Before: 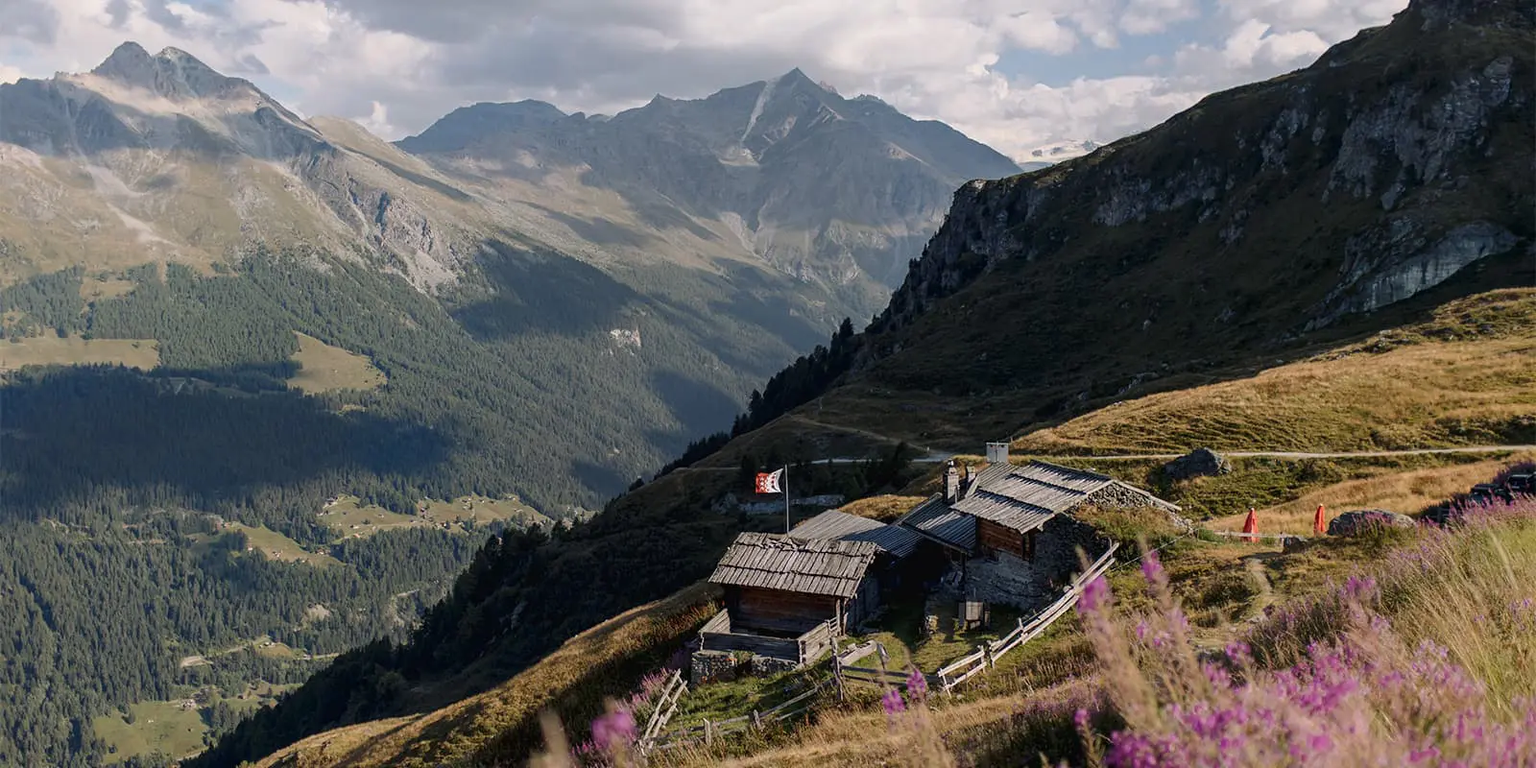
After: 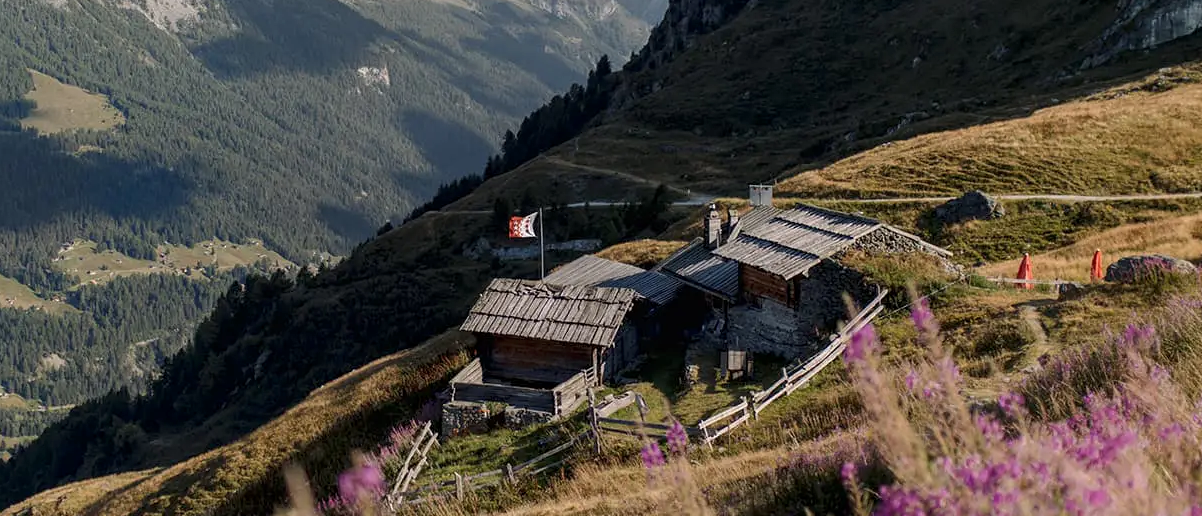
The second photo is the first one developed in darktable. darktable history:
crop and rotate: left 17.386%, top 34.571%, right 7.479%, bottom 0.807%
local contrast: highlights 105%, shadows 99%, detail 119%, midtone range 0.2
tone equalizer: edges refinement/feathering 500, mask exposure compensation -1.57 EV, preserve details no
